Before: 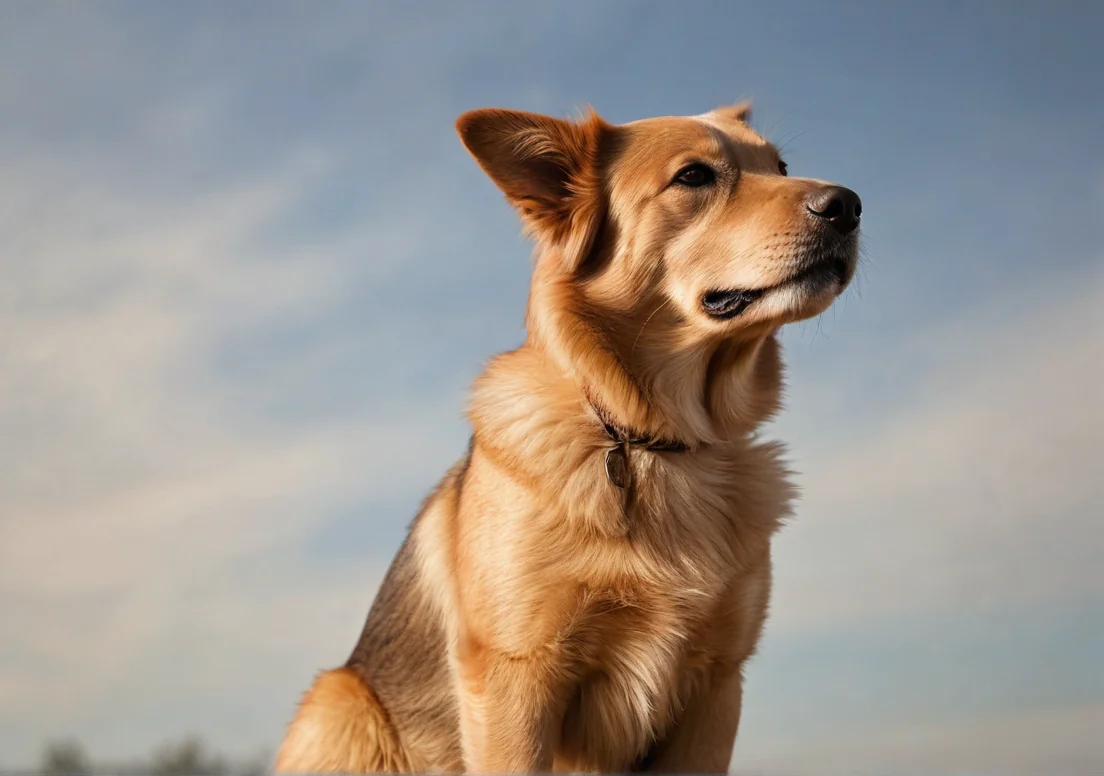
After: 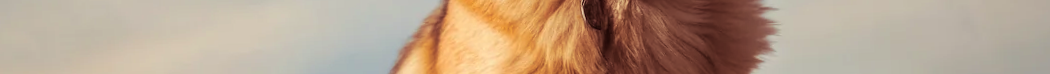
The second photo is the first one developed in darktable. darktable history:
color calibration: output colorfulness [0, 0.315, 0, 0], x 0.341, y 0.355, temperature 5166 K
rotate and perspective: rotation -2.12°, lens shift (vertical) 0.009, lens shift (horizontal) -0.008, automatic cropping original format, crop left 0.036, crop right 0.964, crop top 0.05, crop bottom 0.959
split-toning: on, module defaults
crop and rotate: top 59.084%, bottom 30.916%
